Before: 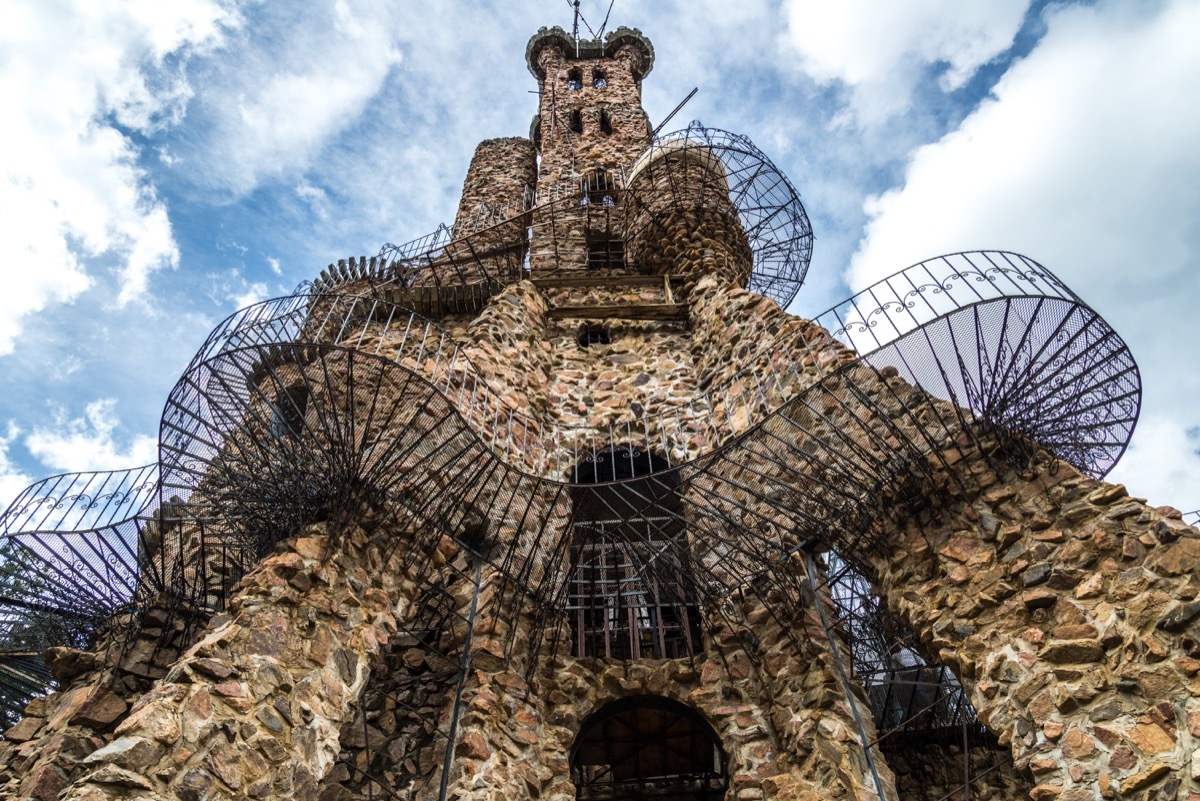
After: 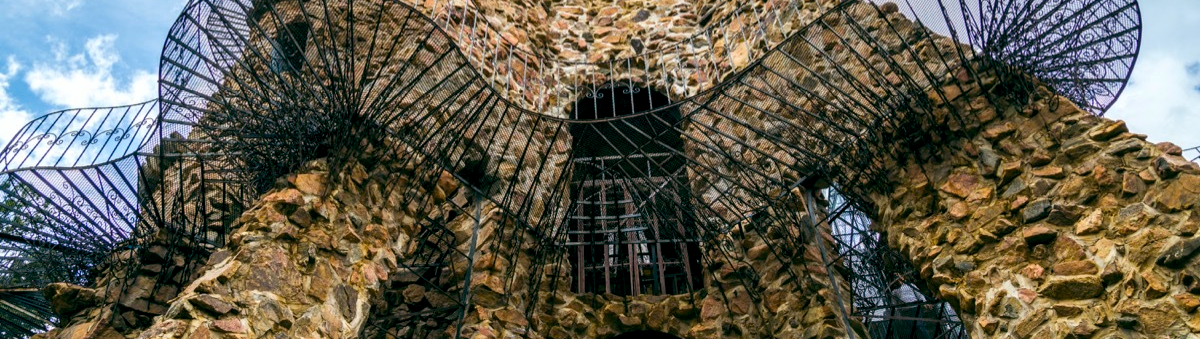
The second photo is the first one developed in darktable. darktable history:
color balance rgb: global offset › luminance -0.311%, global offset › chroma 0.112%, global offset › hue 167.39°, linear chroma grading › global chroma 8.883%, perceptual saturation grading › global saturation 15.106%, global vibrance 20%
crop: top 45.449%, bottom 12.141%
